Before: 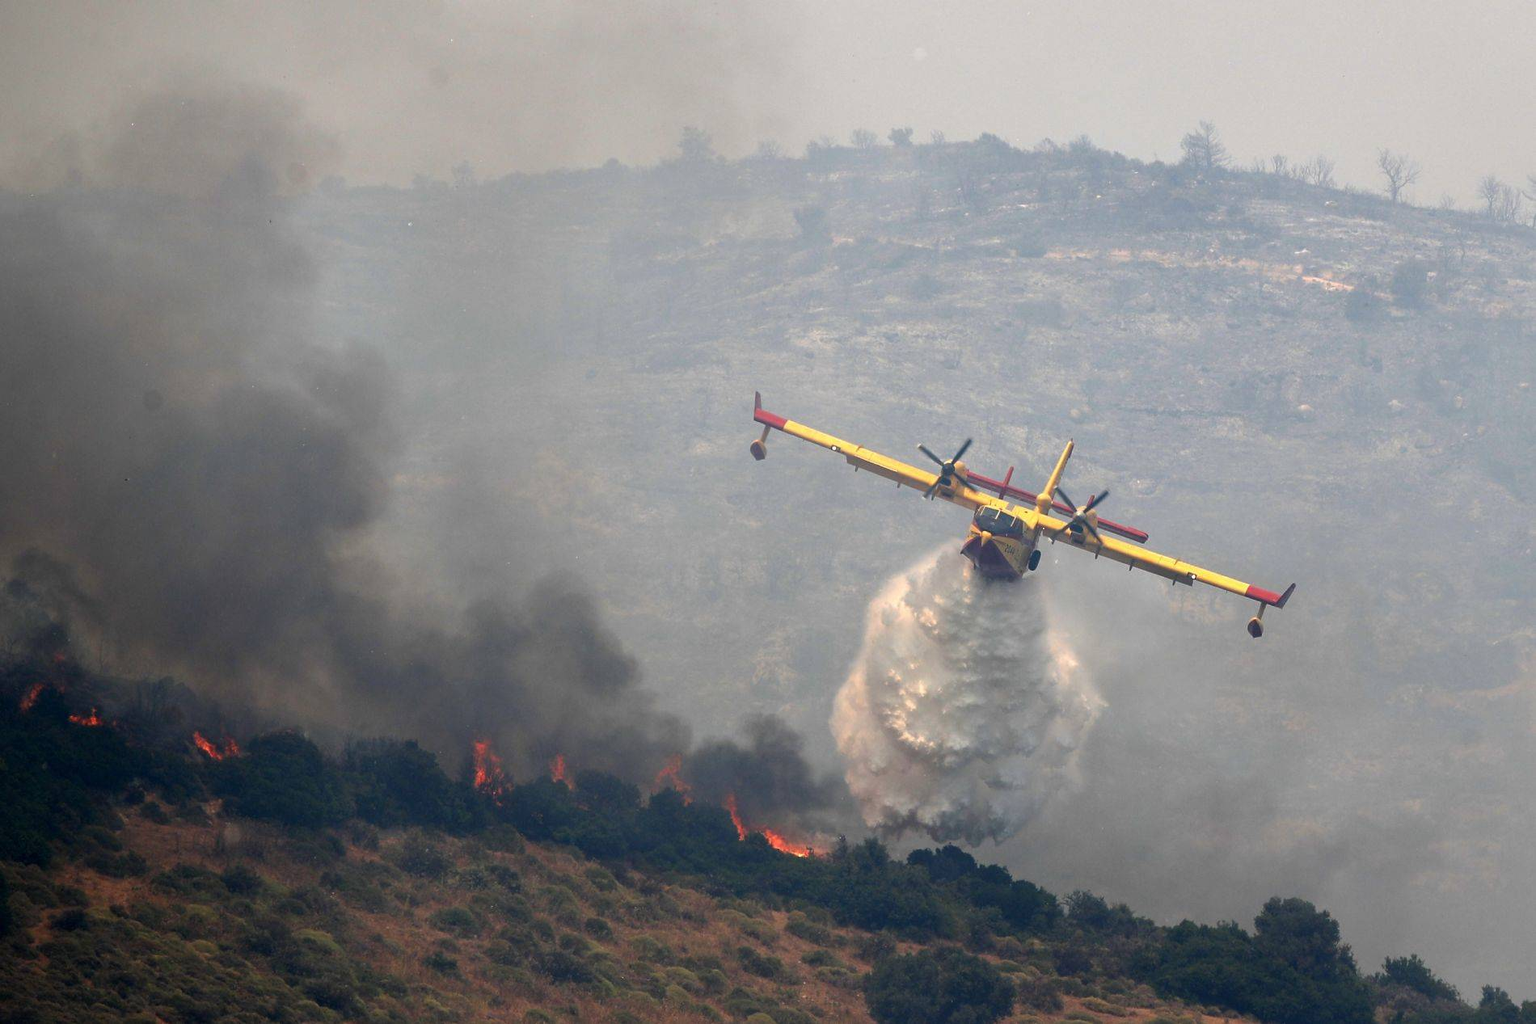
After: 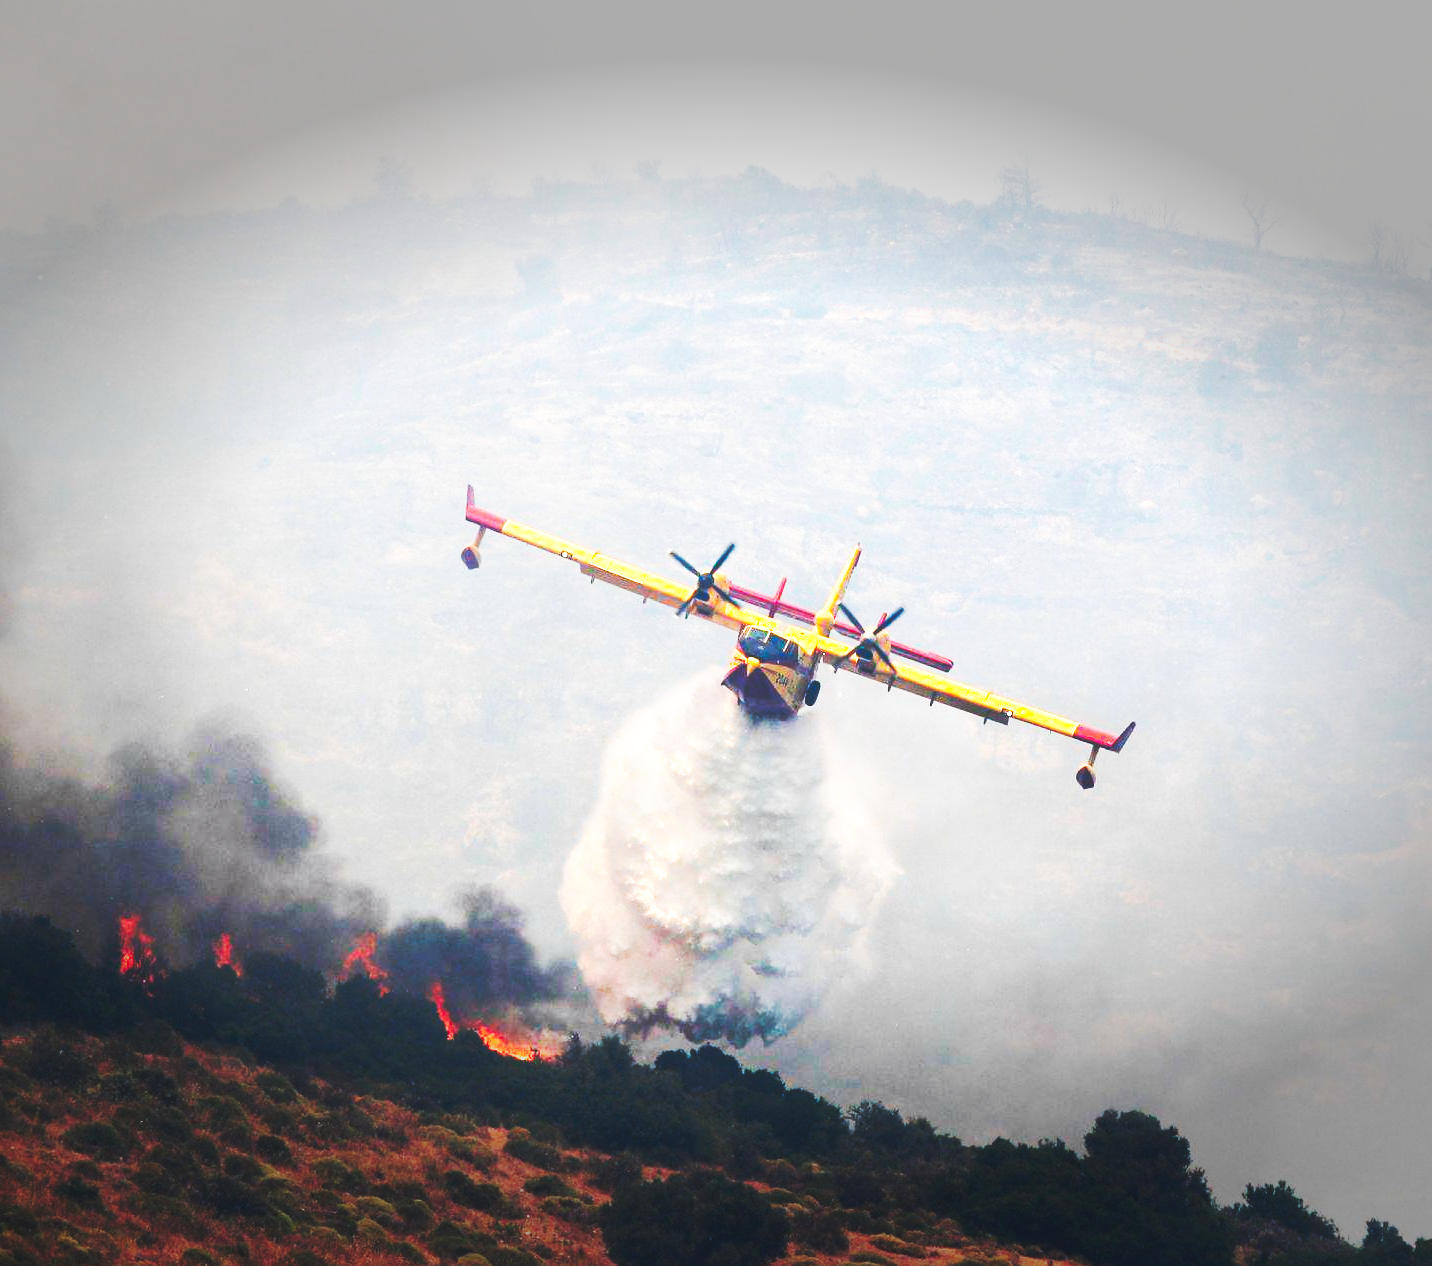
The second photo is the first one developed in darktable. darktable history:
crop and rotate: left 24.6%
color balance: lift [1, 1, 0.999, 1.001], gamma [1, 1.003, 1.005, 0.995], gain [1, 0.992, 0.988, 1.012], contrast 5%, output saturation 110%
base curve: curves: ch0 [(0, 0.015) (0.085, 0.116) (0.134, 0.298) (0.19, 0.545) (0.296, 0.764) (0.599, 0.982) (1, 1)], preserve colors none
vignetting: fall-off start 70.97%, brightness -0.584, saturation -0.118, width/height ratio 1.333
